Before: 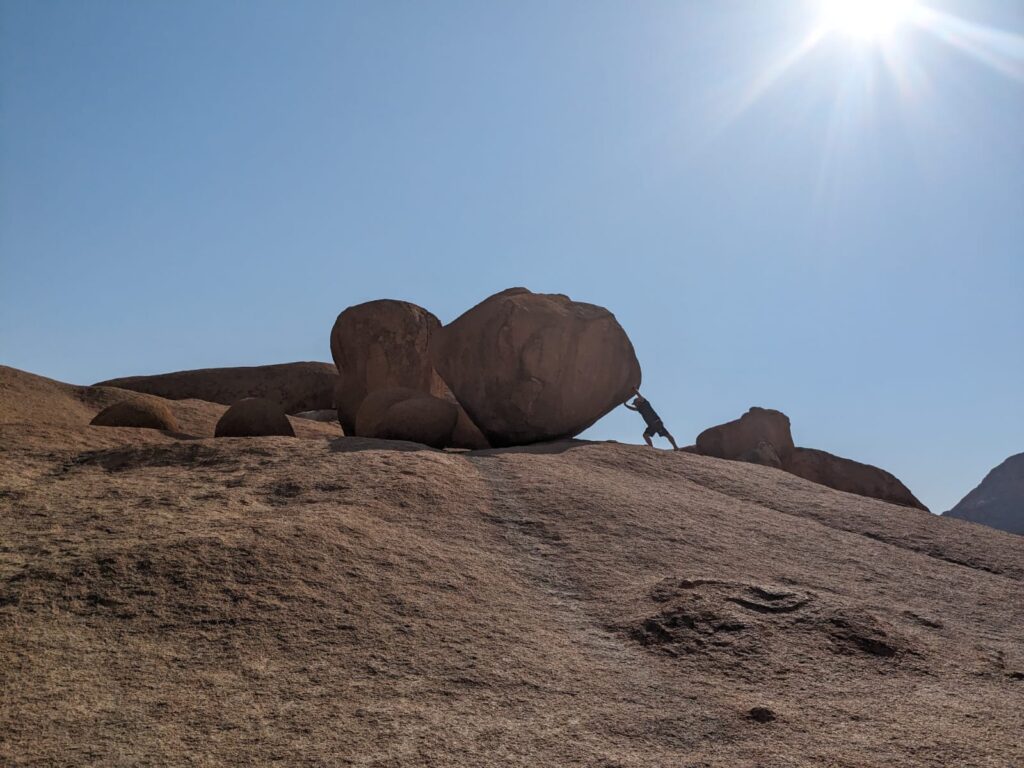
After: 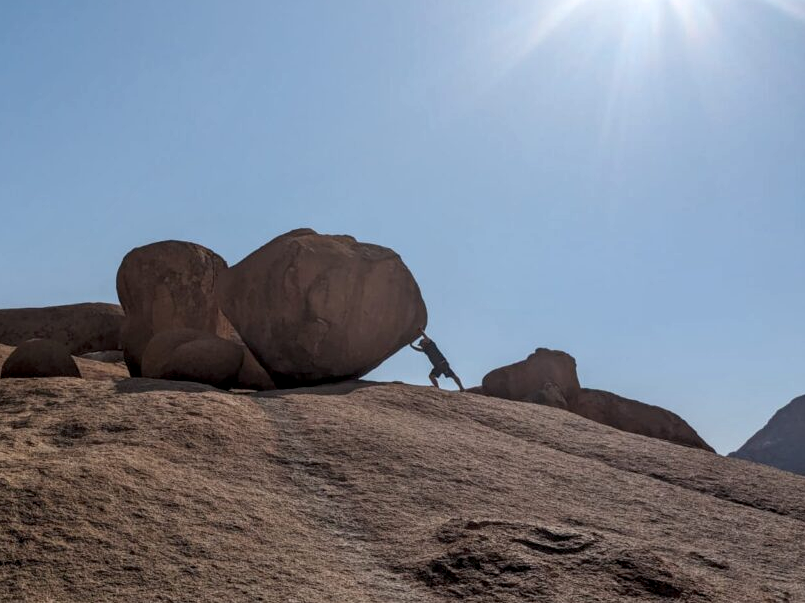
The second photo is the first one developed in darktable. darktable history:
crop and rotate: left 20.954%, top 7.802%, right 0.349%, bottom 13.595%
local contrast: on, module defaults
